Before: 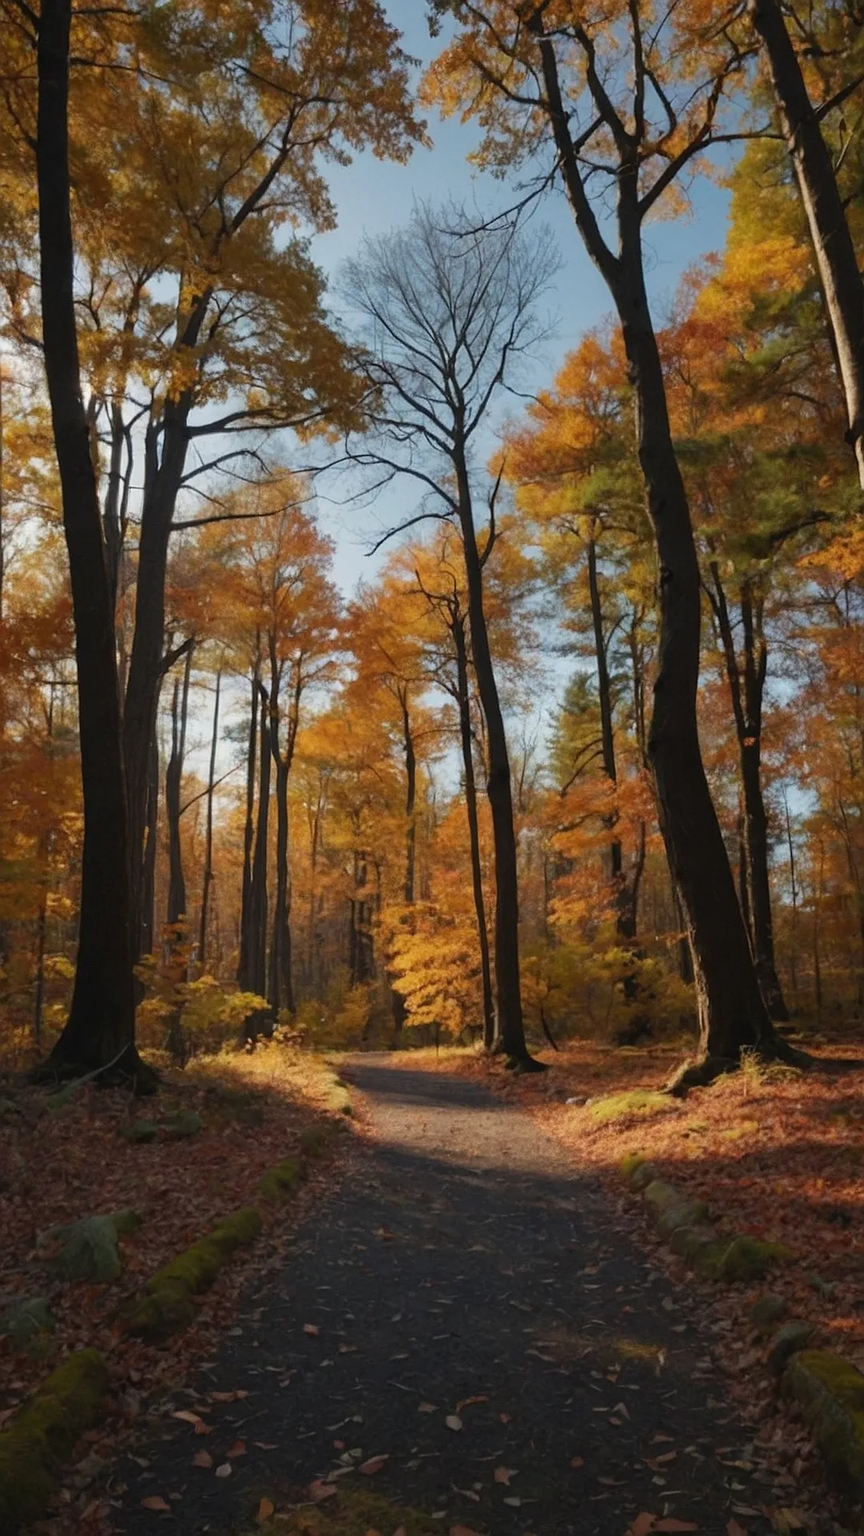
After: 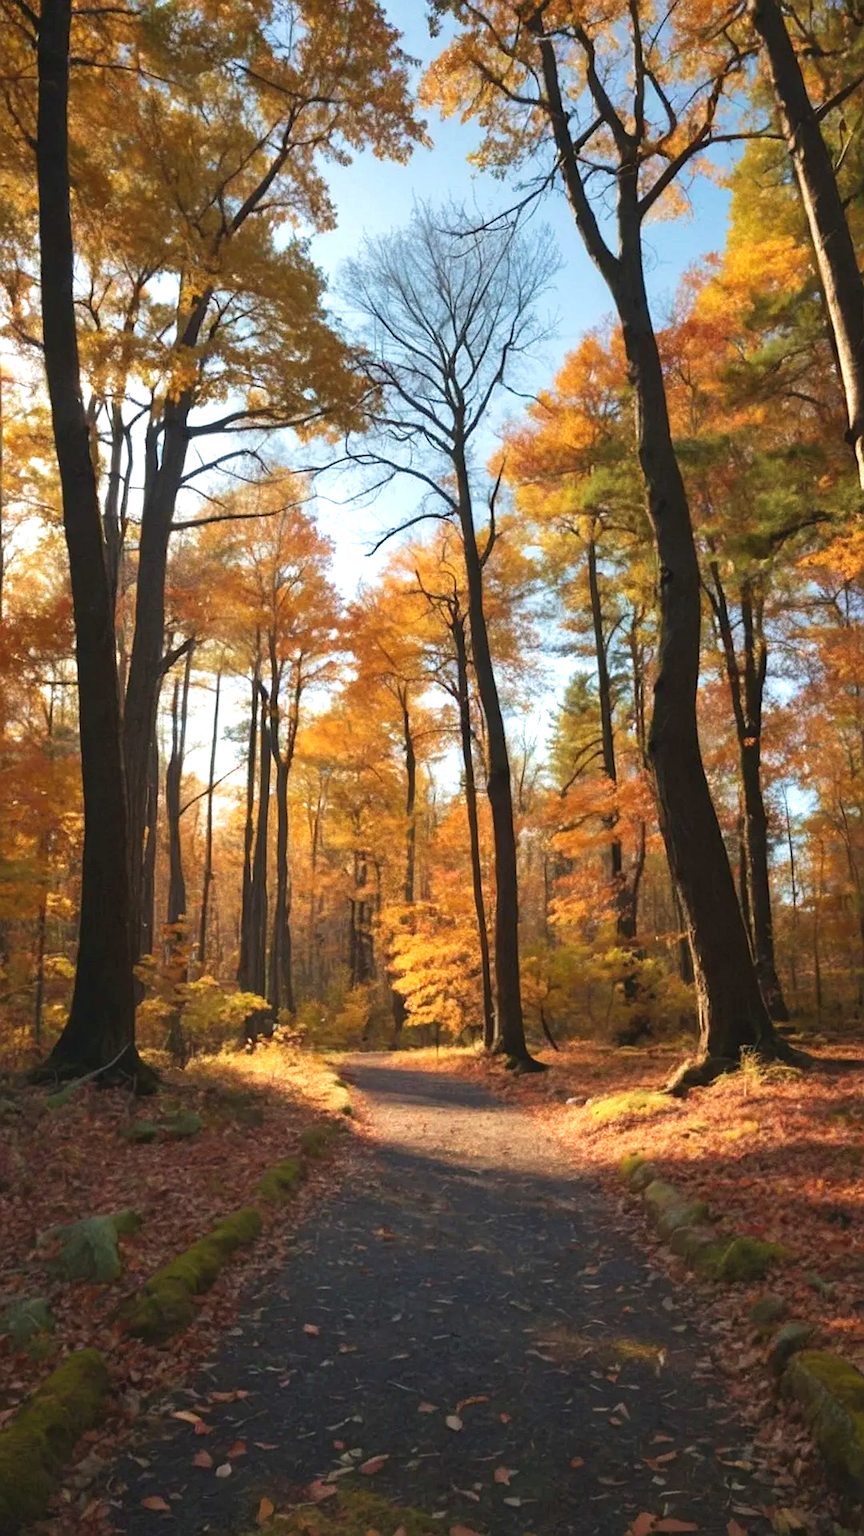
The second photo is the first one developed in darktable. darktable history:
velvia: on, module defaults
exposure: exposure 0.943 EV, compensate highlight preservation false
